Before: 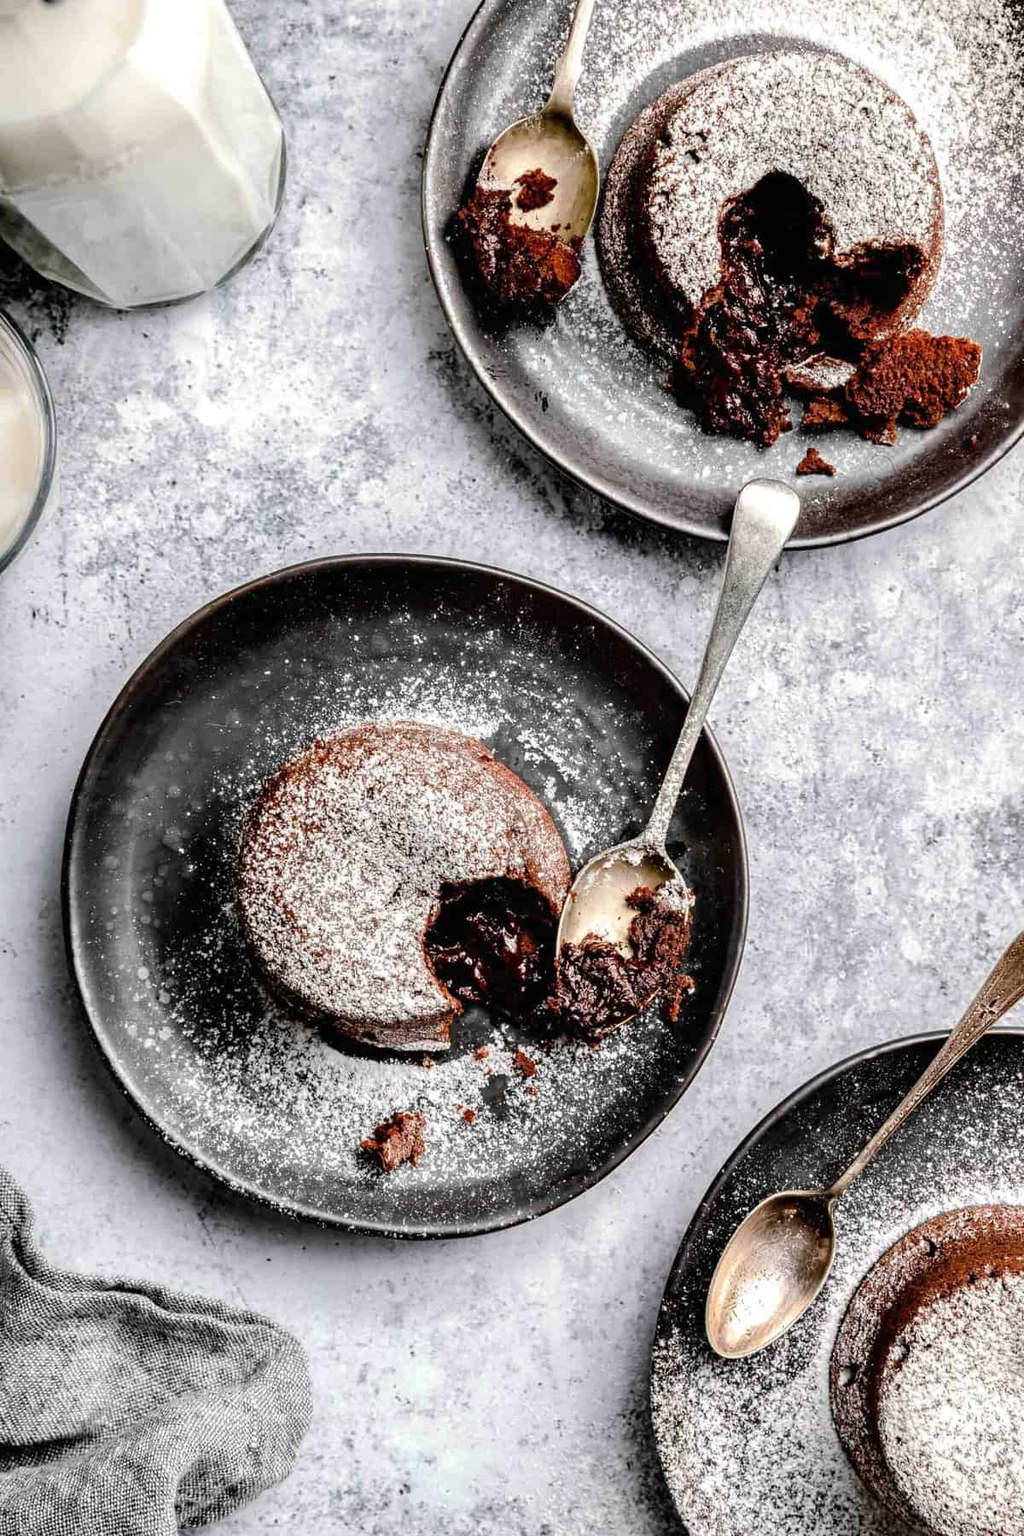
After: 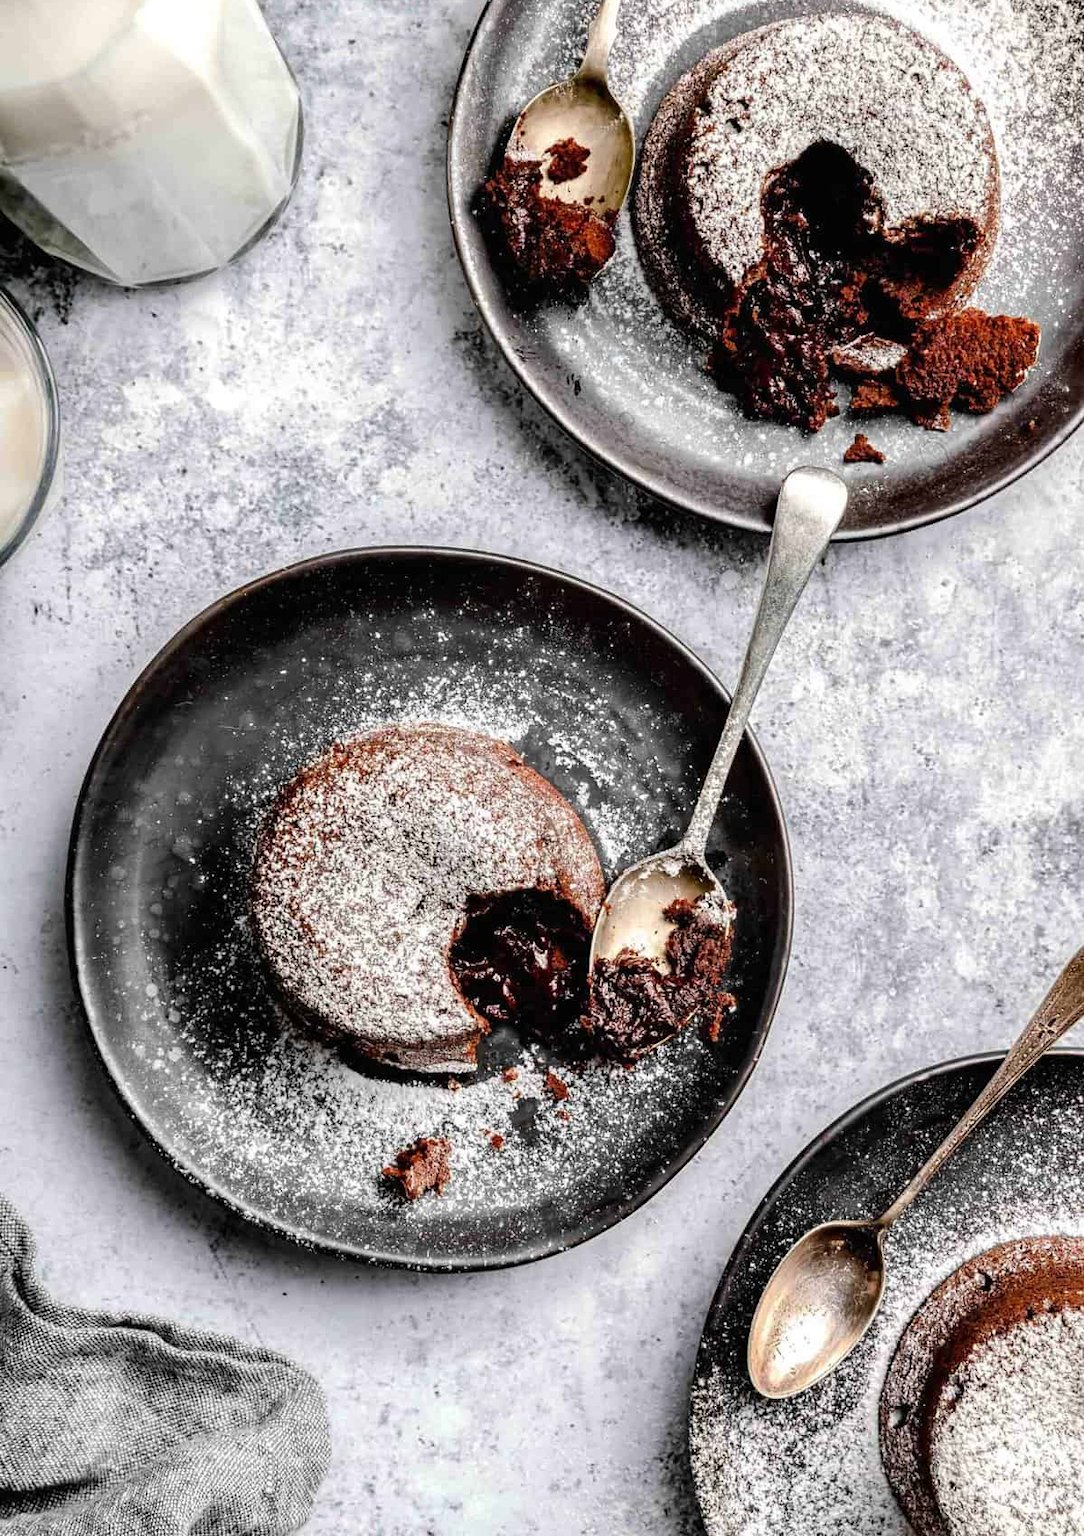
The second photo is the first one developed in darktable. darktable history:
crop and rotate: top 2.549%, bottom 3.052%
